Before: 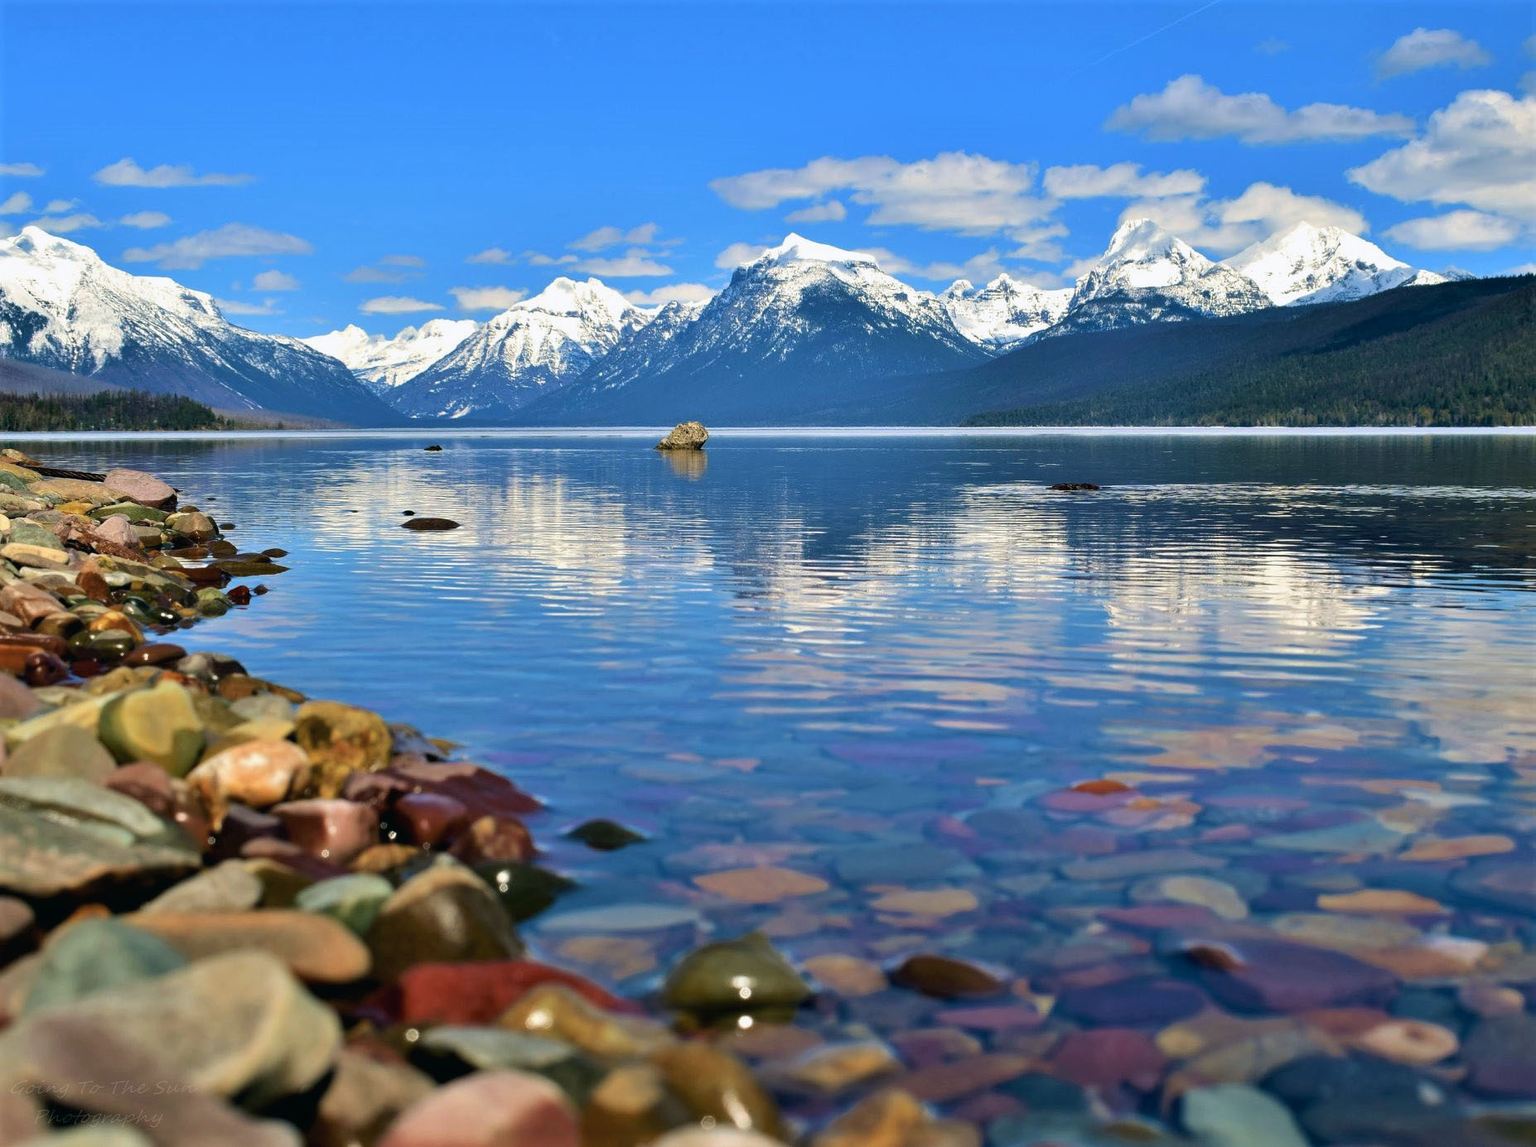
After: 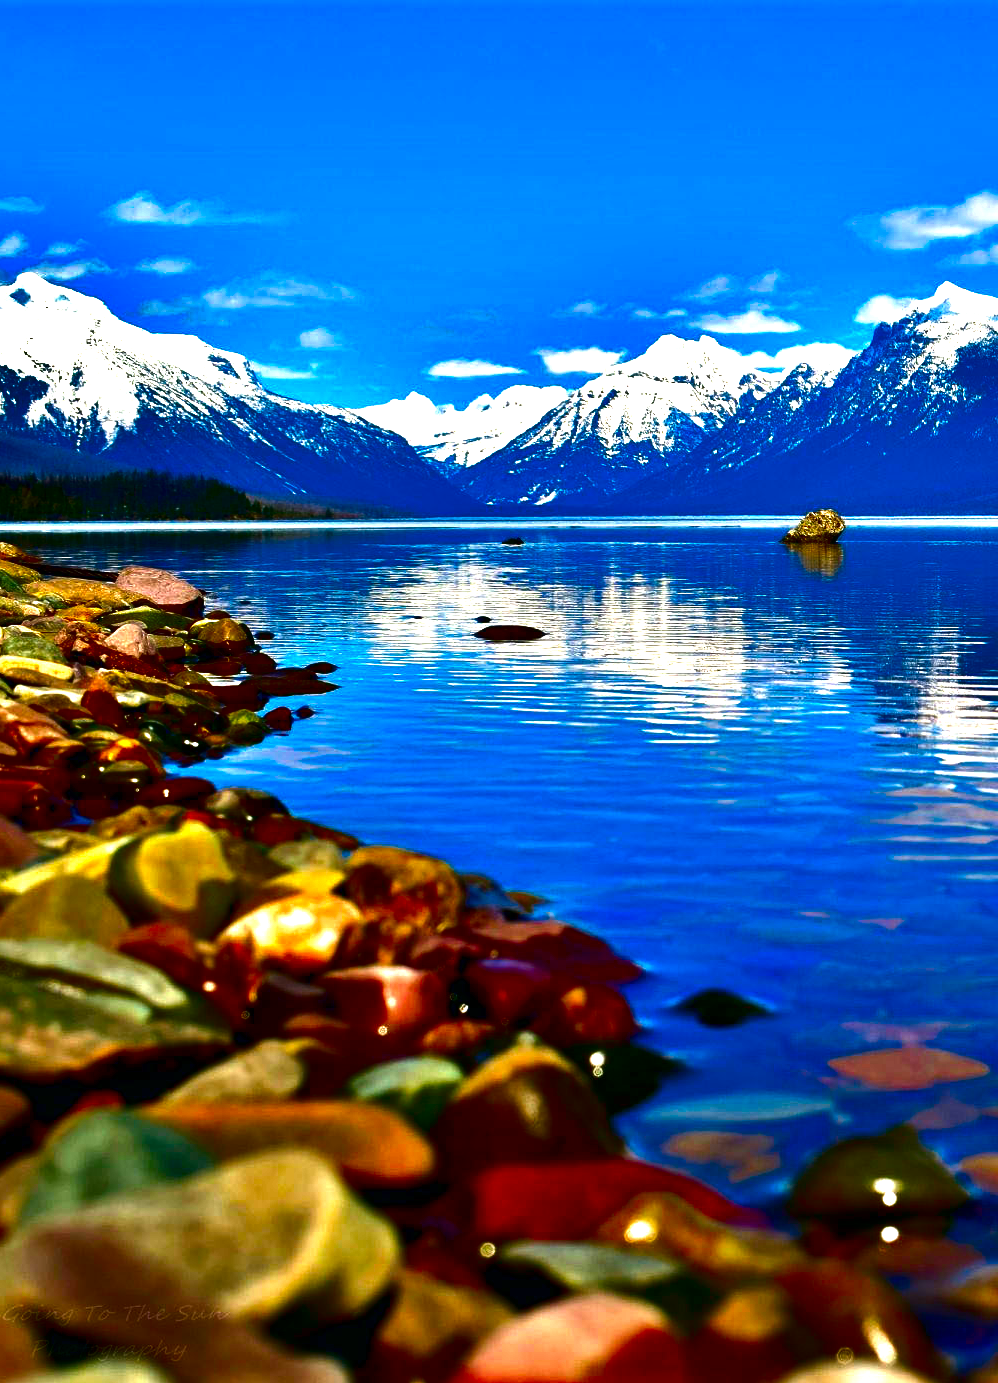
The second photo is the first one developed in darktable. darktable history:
crop: left 0.589%, right 45.534%, bottom 0.089%
exposure: exposure 0.912 EV, compensate highlight preservation false
shadows and highlights: radius 108.25, shadows 41.42, highlights -72.23, low approximation 0.01, soften with gaussian
contrast brightness saturation: brightness -0.999, saturation 0.999
